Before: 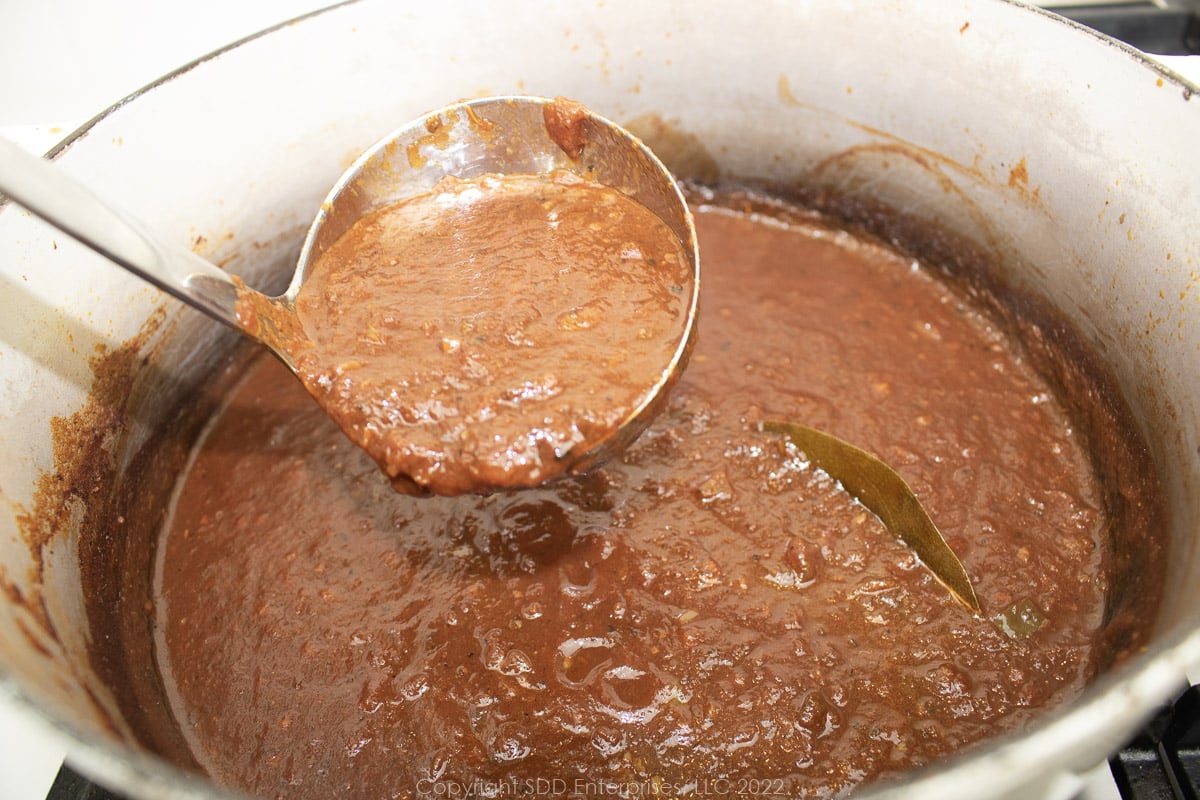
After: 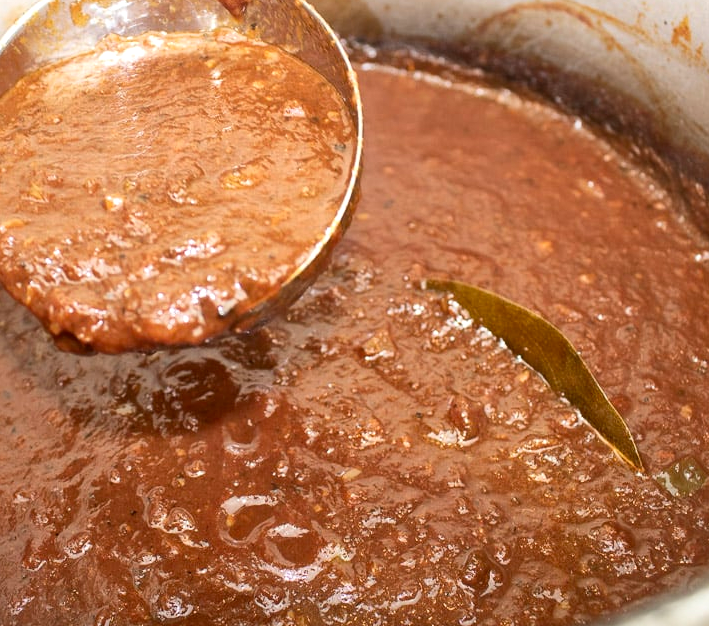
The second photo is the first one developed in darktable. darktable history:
crop and rotate: left 28.123%, top 17.766%, right 12.739%, bottom 3.919%
local contrast: mode bilateral grid, contrast 21, coarseness 49, detail 148%, midtone range 0.2
